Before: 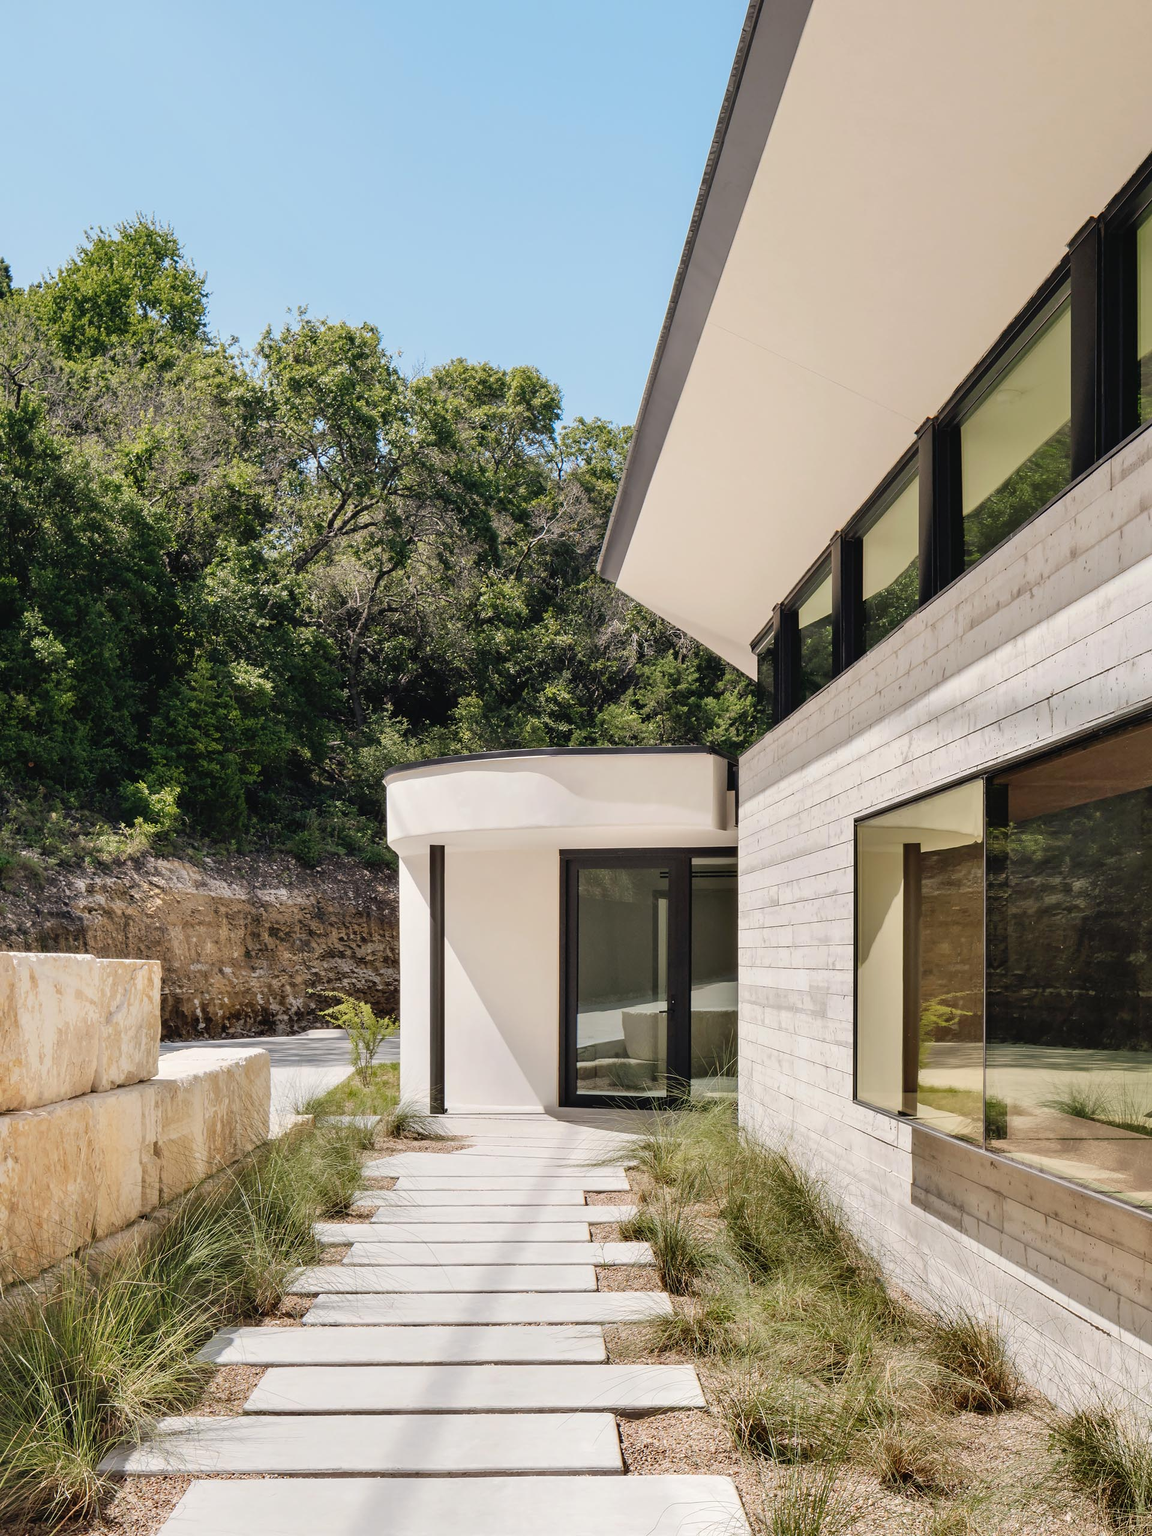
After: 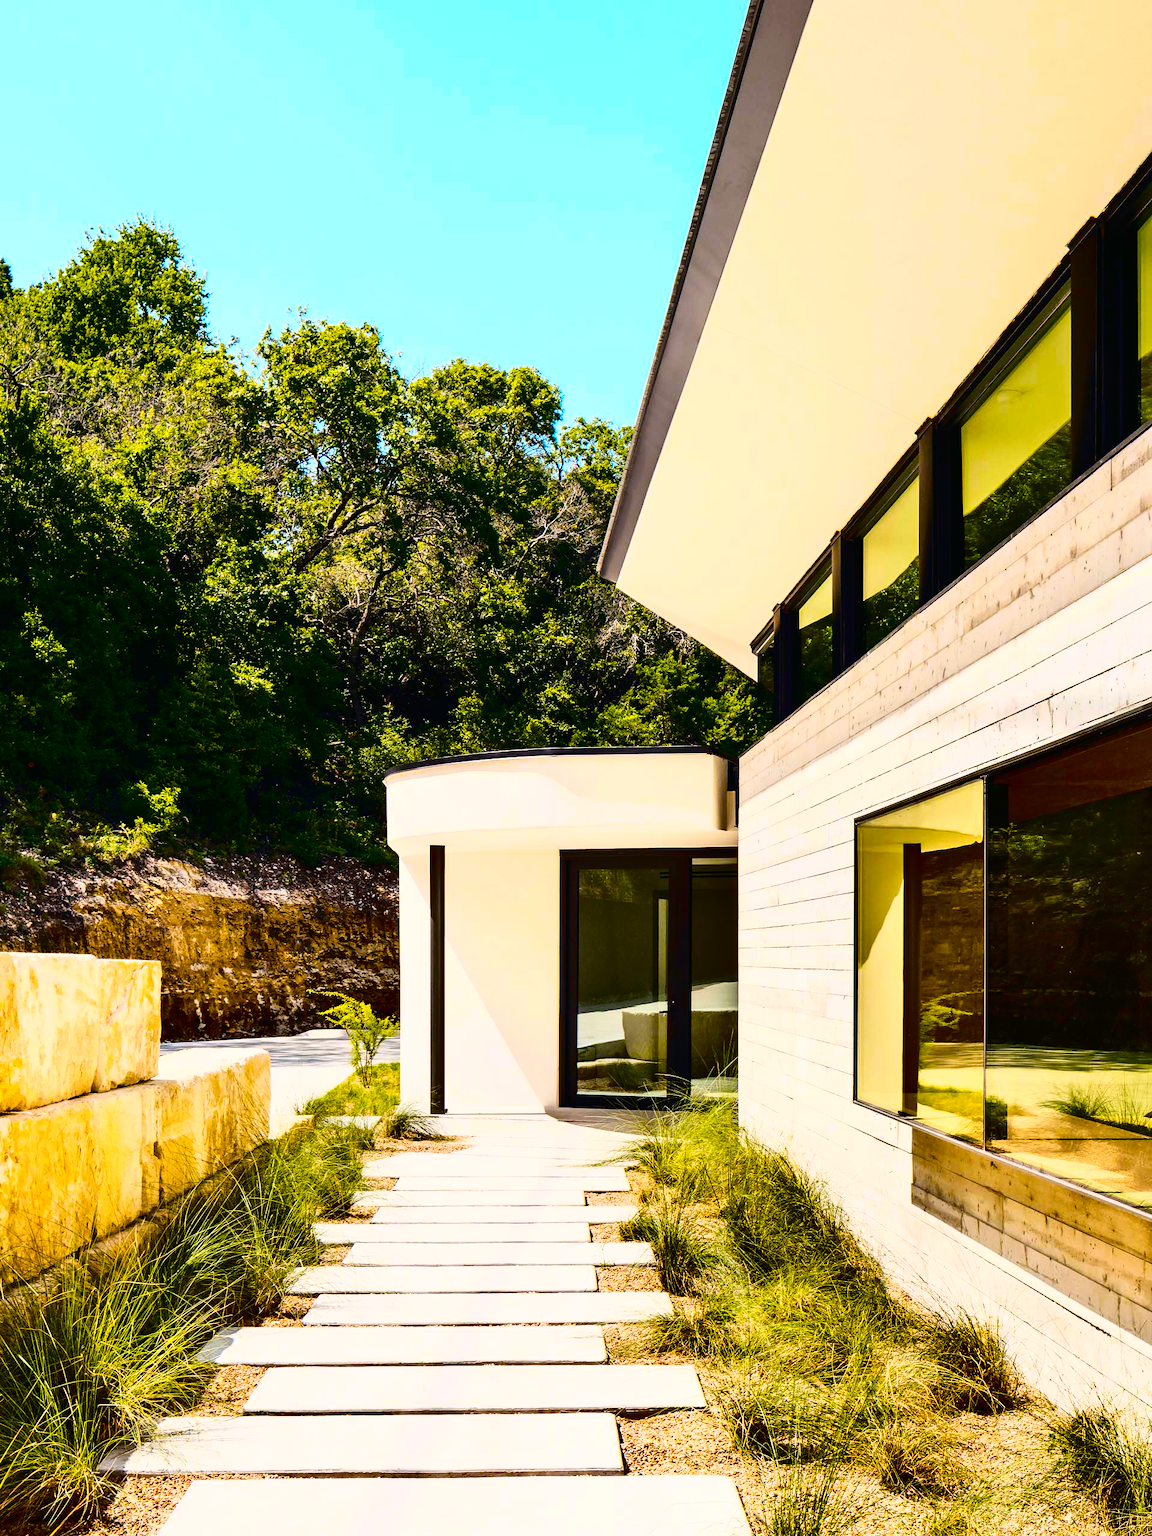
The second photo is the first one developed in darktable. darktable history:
tone curve: curves: ch0 [(0, 0) (0.003, 0.003) (0.011, 0.006) (0.025, 0.01) (0.044, 0.015) (0.069, 0.02) (0.1, 0.027) (0.136, 0.036) (0.177, 0.05) (0.224, 0.07) (0.277, 0.12) (0.335, 0.208) (0.399, 0.334) (0.468, 0.473) (0.543, 0.636) (0.623, 0.795) (0.709, 0.907) (0.801, 0.97) (0.898, 0.989) (1, 1)], color space Lab, independent channels, preserve colors none
color balance rgb: shadows lift › luminance -9.536%, linear chroma grading › global chroma 0.252%, perceptual saturation grading › global saturation 65.144%, perceptual saturation grading › highlights 58.985%, perceptual saturation grading › mid-tones 49.391%, perceptual saturation grading › shadows 49.613%, global vibrance 25.604%
